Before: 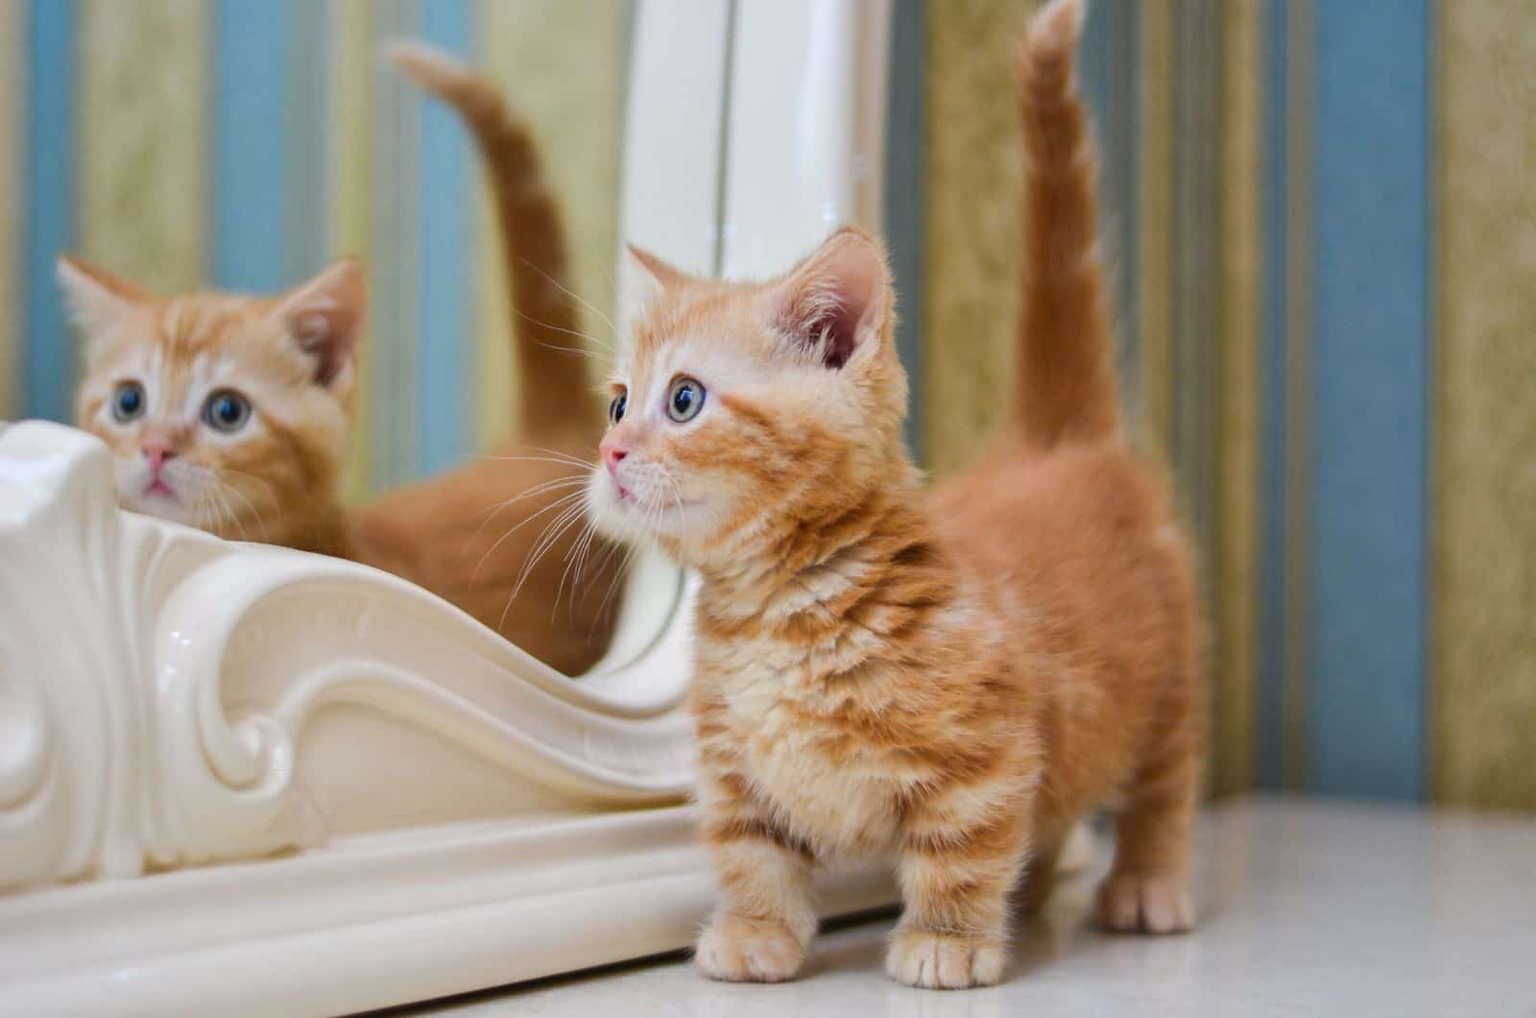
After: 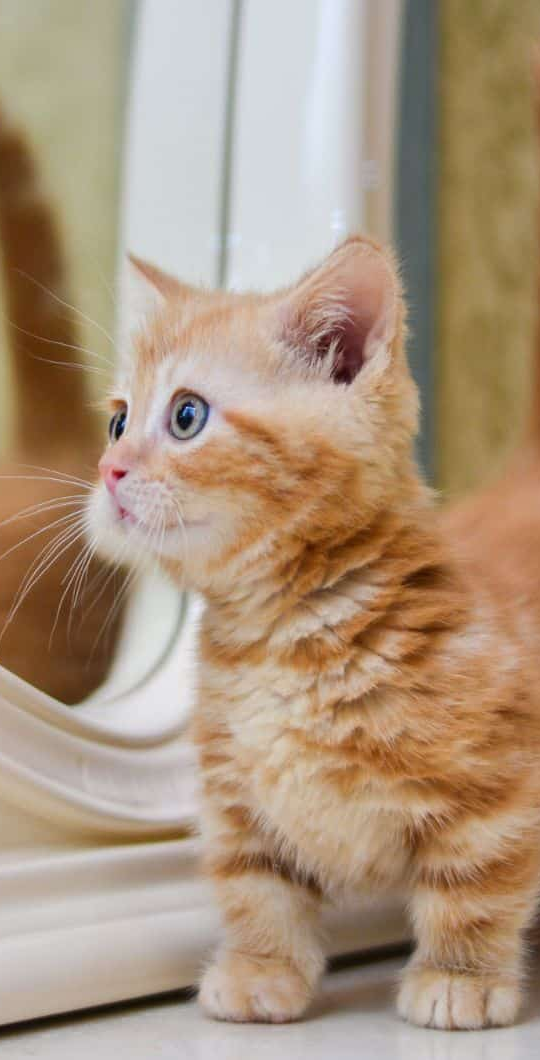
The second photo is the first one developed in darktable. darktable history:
crop: left 32.921%, right 33.285%
